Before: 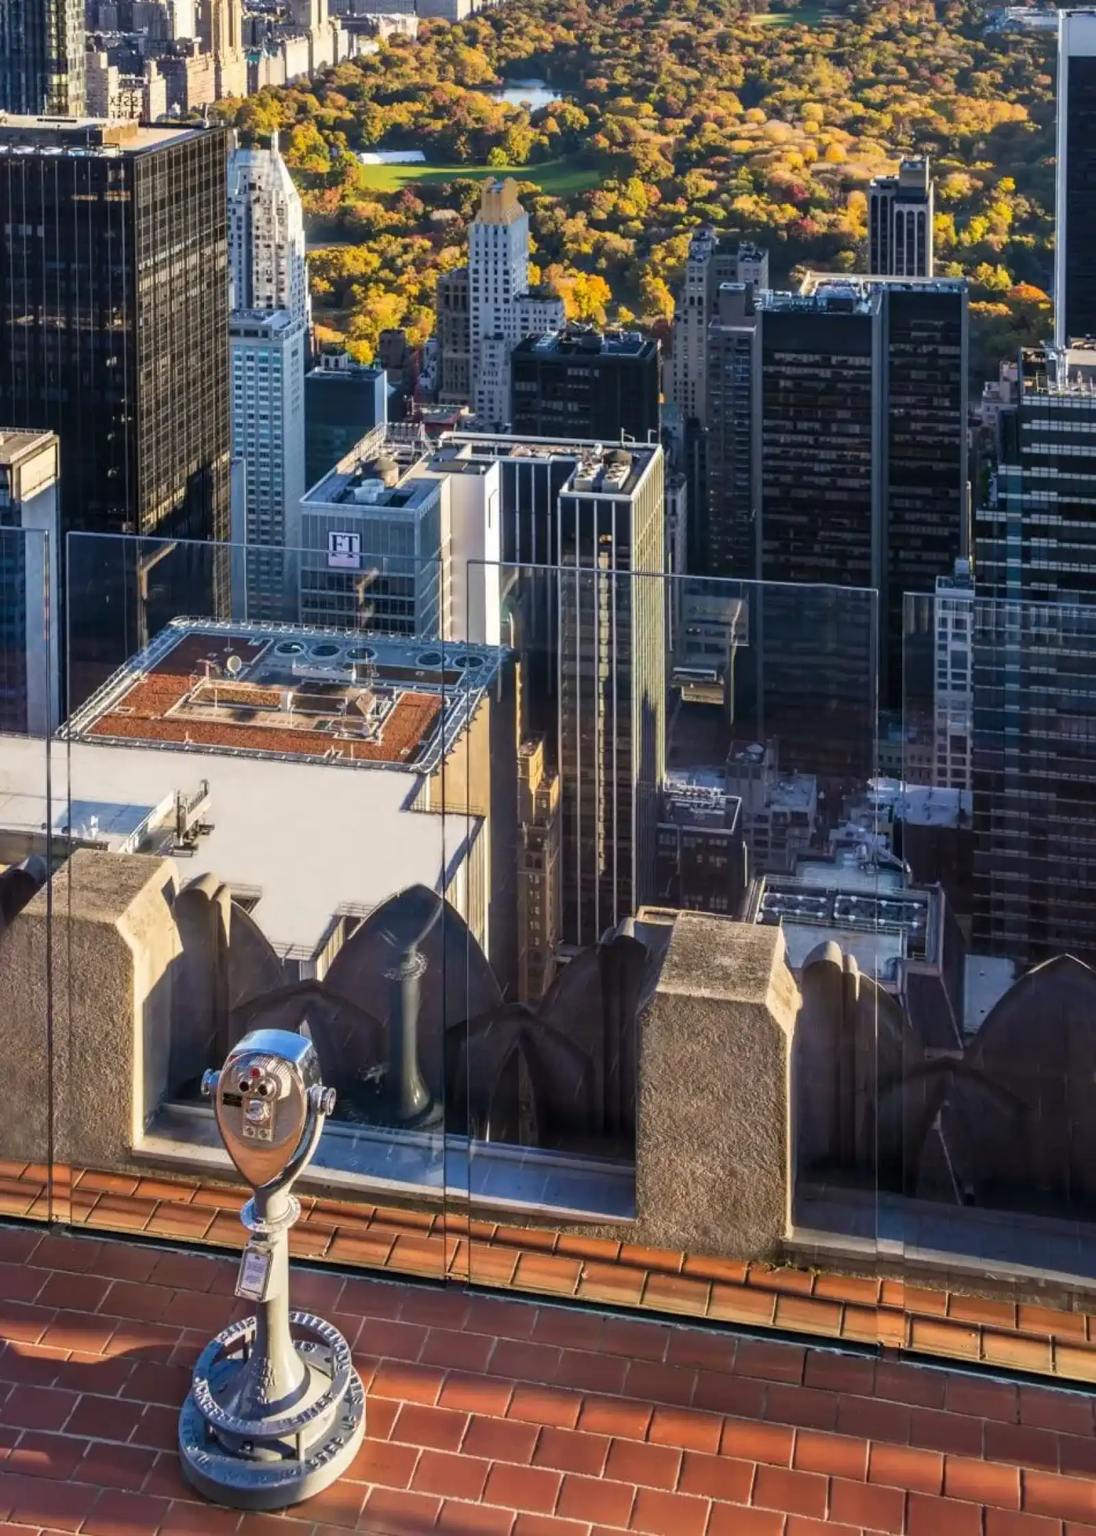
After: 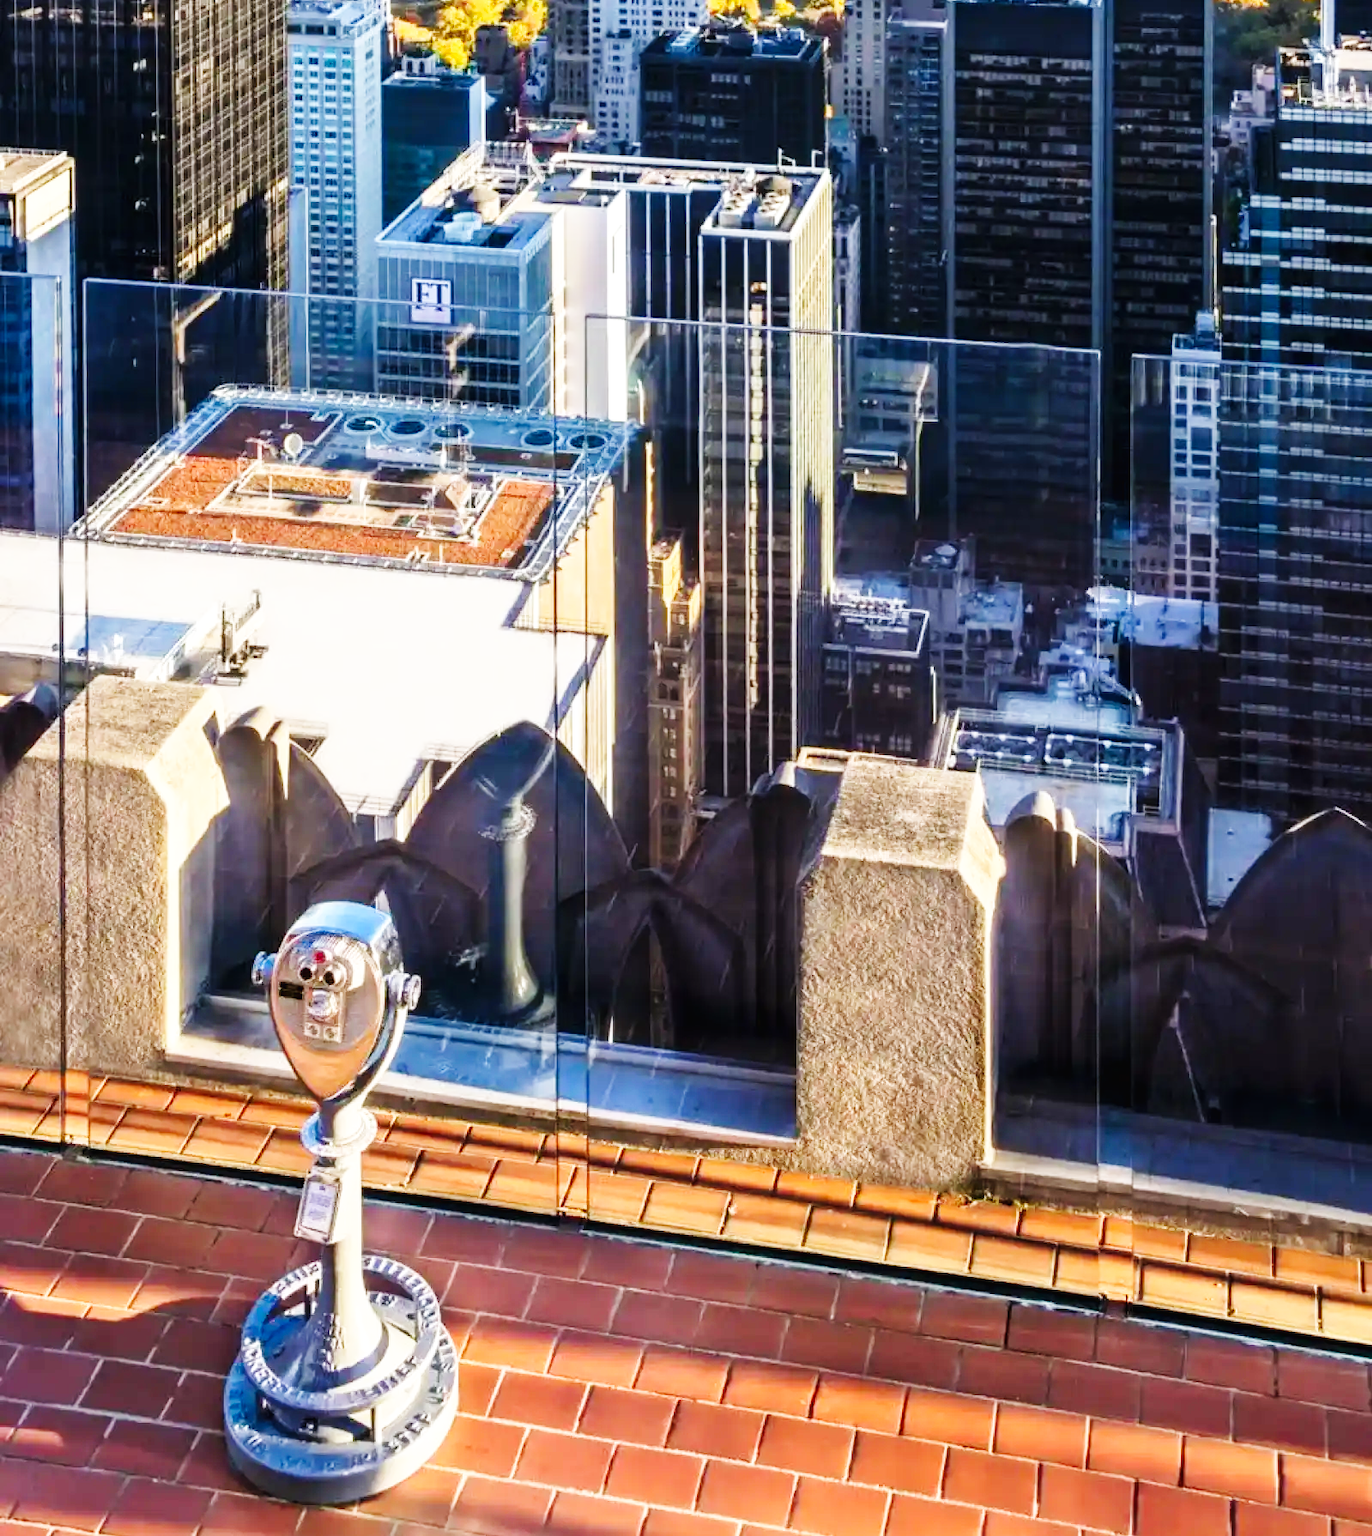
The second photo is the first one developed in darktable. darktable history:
base curve: curves: ch0 [(0, 0.003) (0.001, 0.002) (0.006, 0.004) (0.02, 0.022) (0.048, 0.086) (0.094, 0.234) (0.162, 0.431) (0.258, 0.629) (0.385, 0.8) (0.548, 0.918) (0.751, 0.988) (1, 1)], preserve colors none
crop and rotate: top 20.169%
